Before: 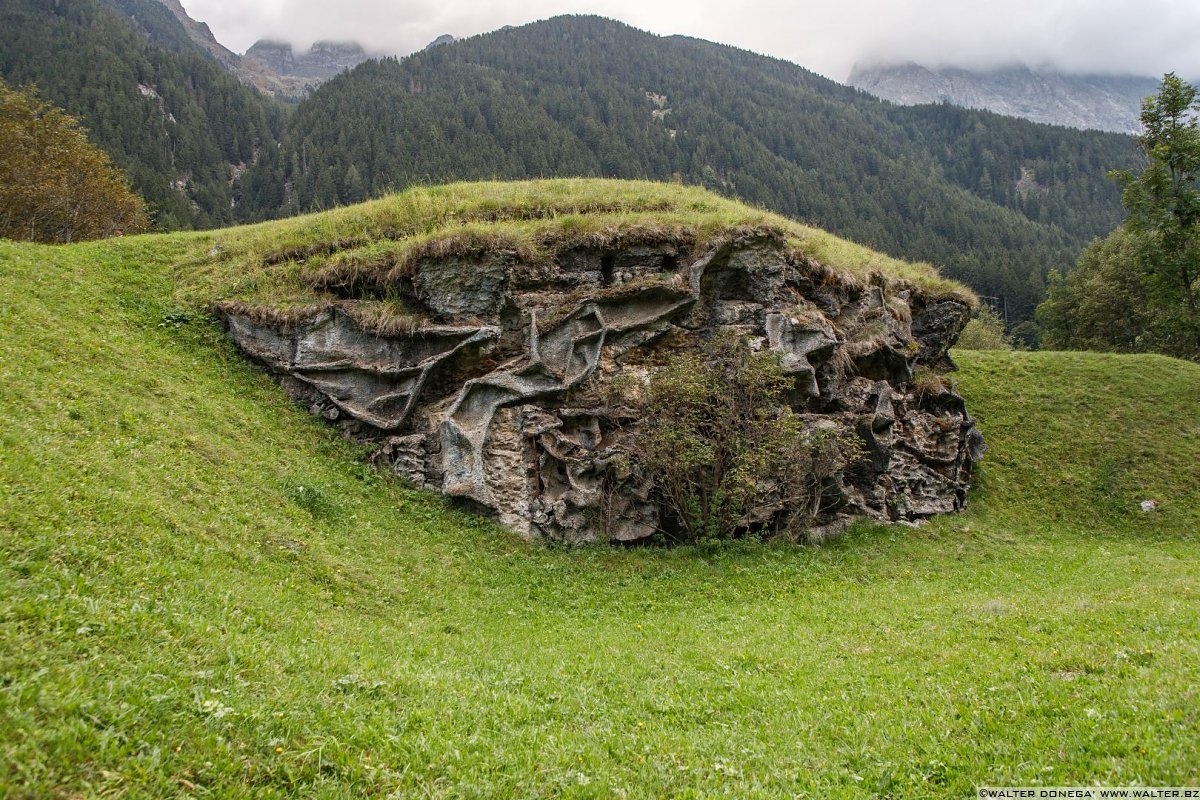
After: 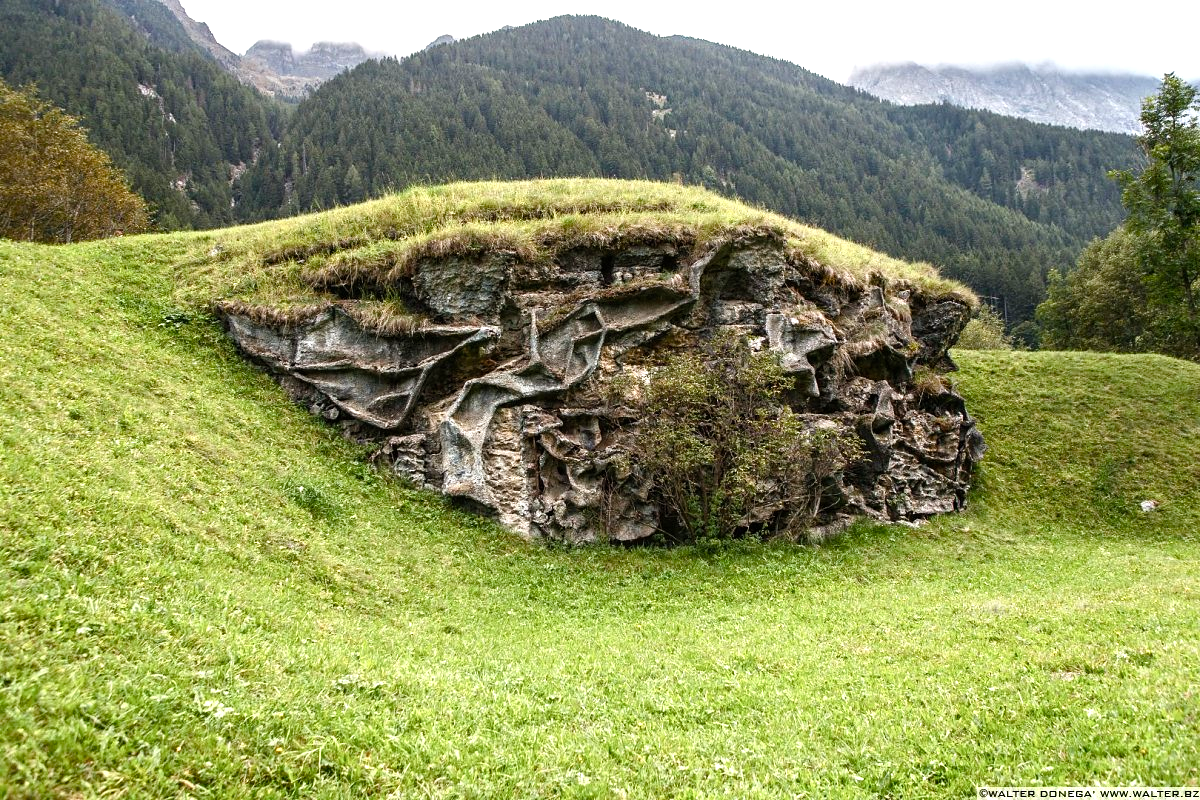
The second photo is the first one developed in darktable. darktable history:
exposure: exposure 0.507 EV, compensate highlight preservation false
color balance rgb: shadows lift › luminance -20%, power › hue 72.24°, highlights gain › luminance 15%, global offset › hue 171.6°, perceptual saturation grading › highlights -30%, perceptual saturation grading › shadows 20%, global vibrance 30%, contrast 10%
